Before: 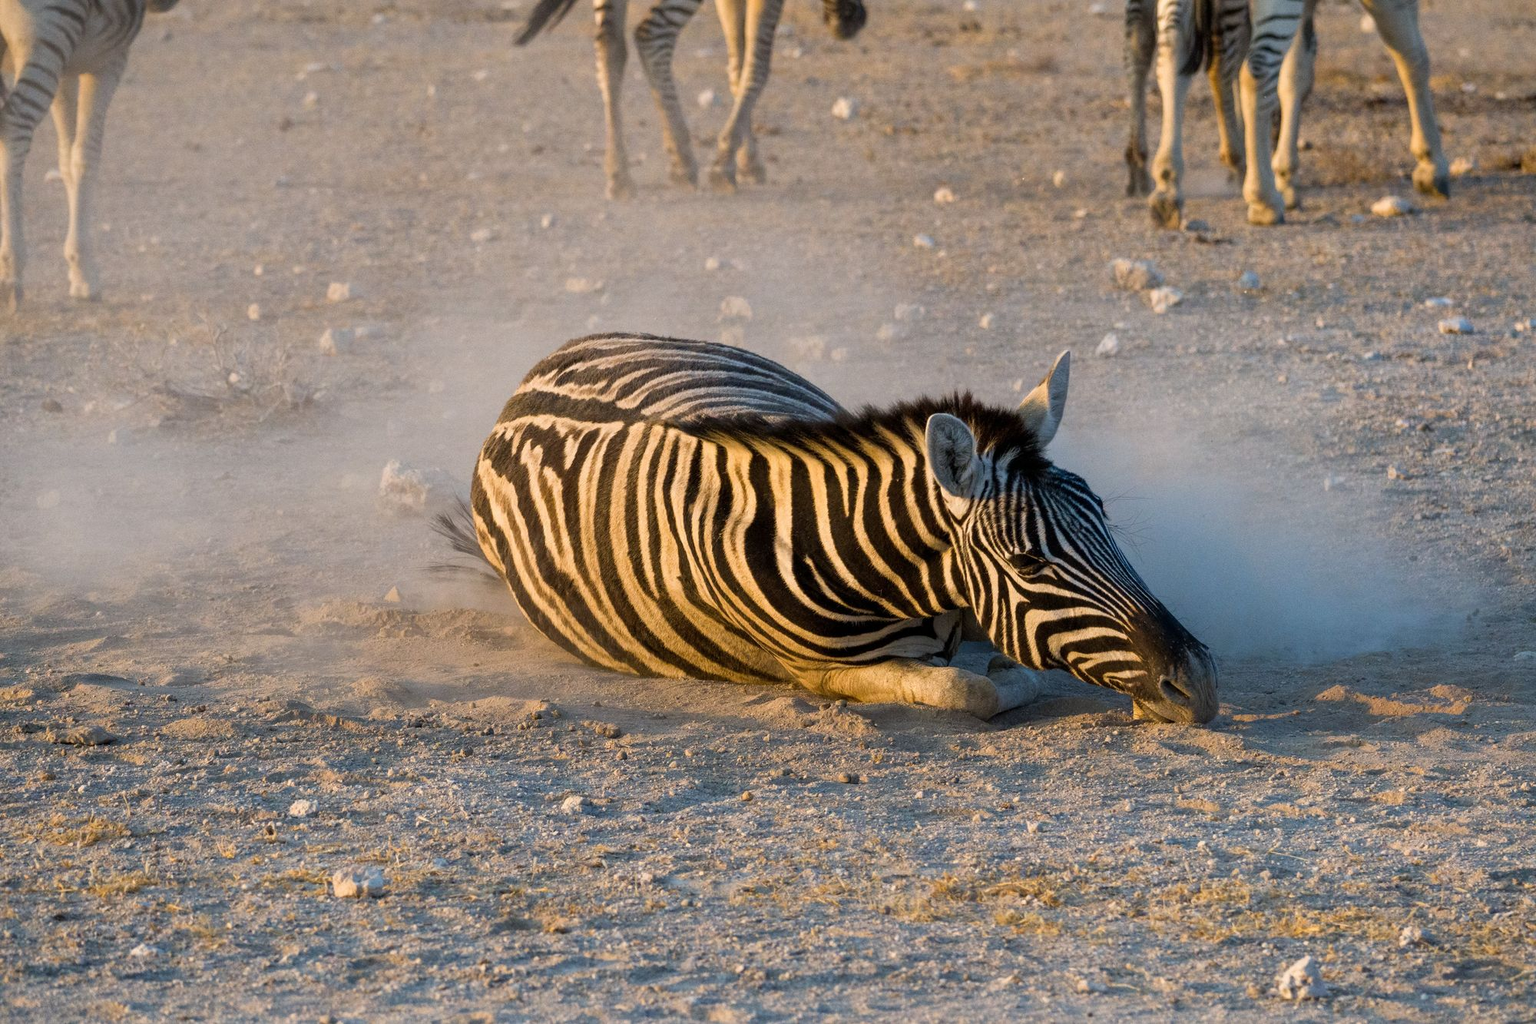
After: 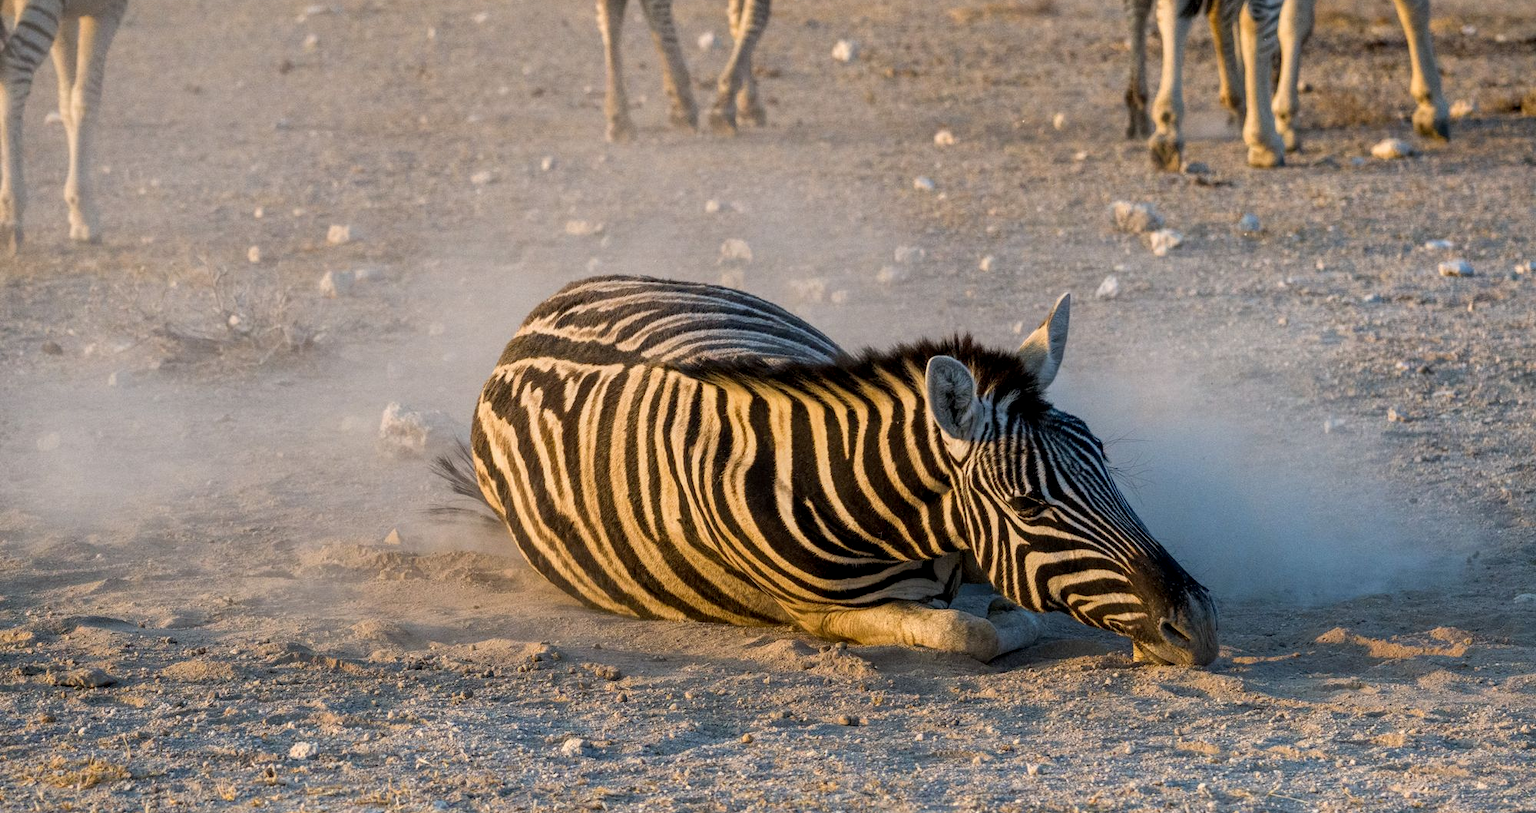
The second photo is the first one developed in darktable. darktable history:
local contrast: on, module defaults
crop and rotate: top 5.653%, bottom 14.894%
